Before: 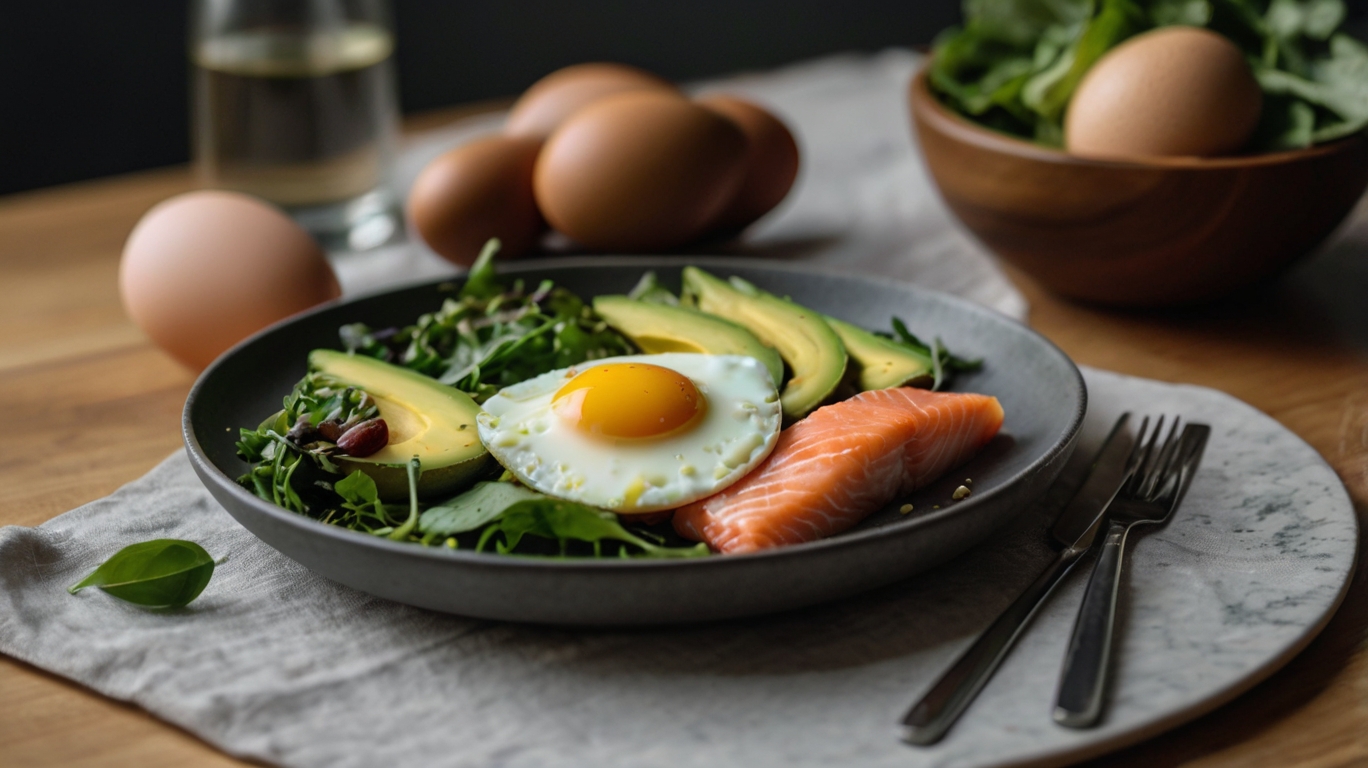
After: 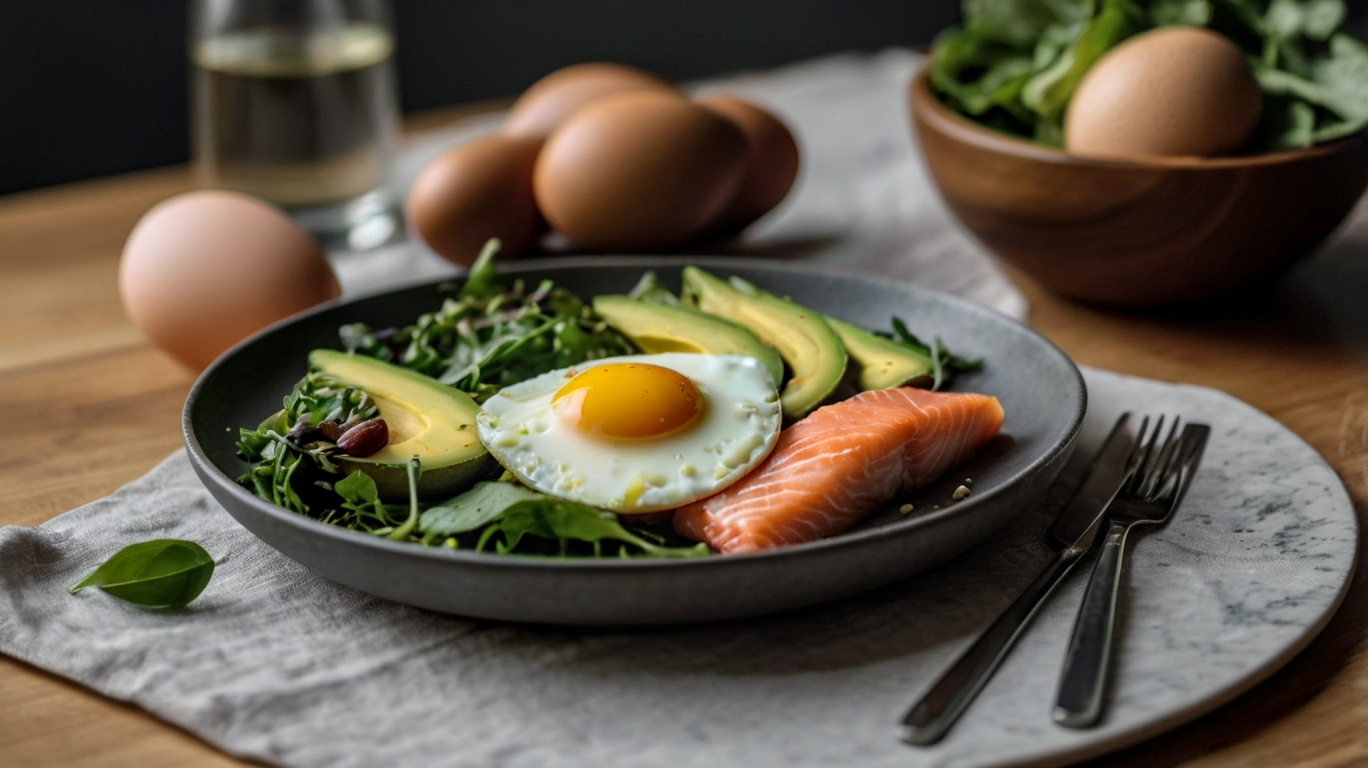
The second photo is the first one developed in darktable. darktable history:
local contrast: on, module defaults
shadows and highlights: shadows 25.45, highlights -48.13, soften with gaussian
